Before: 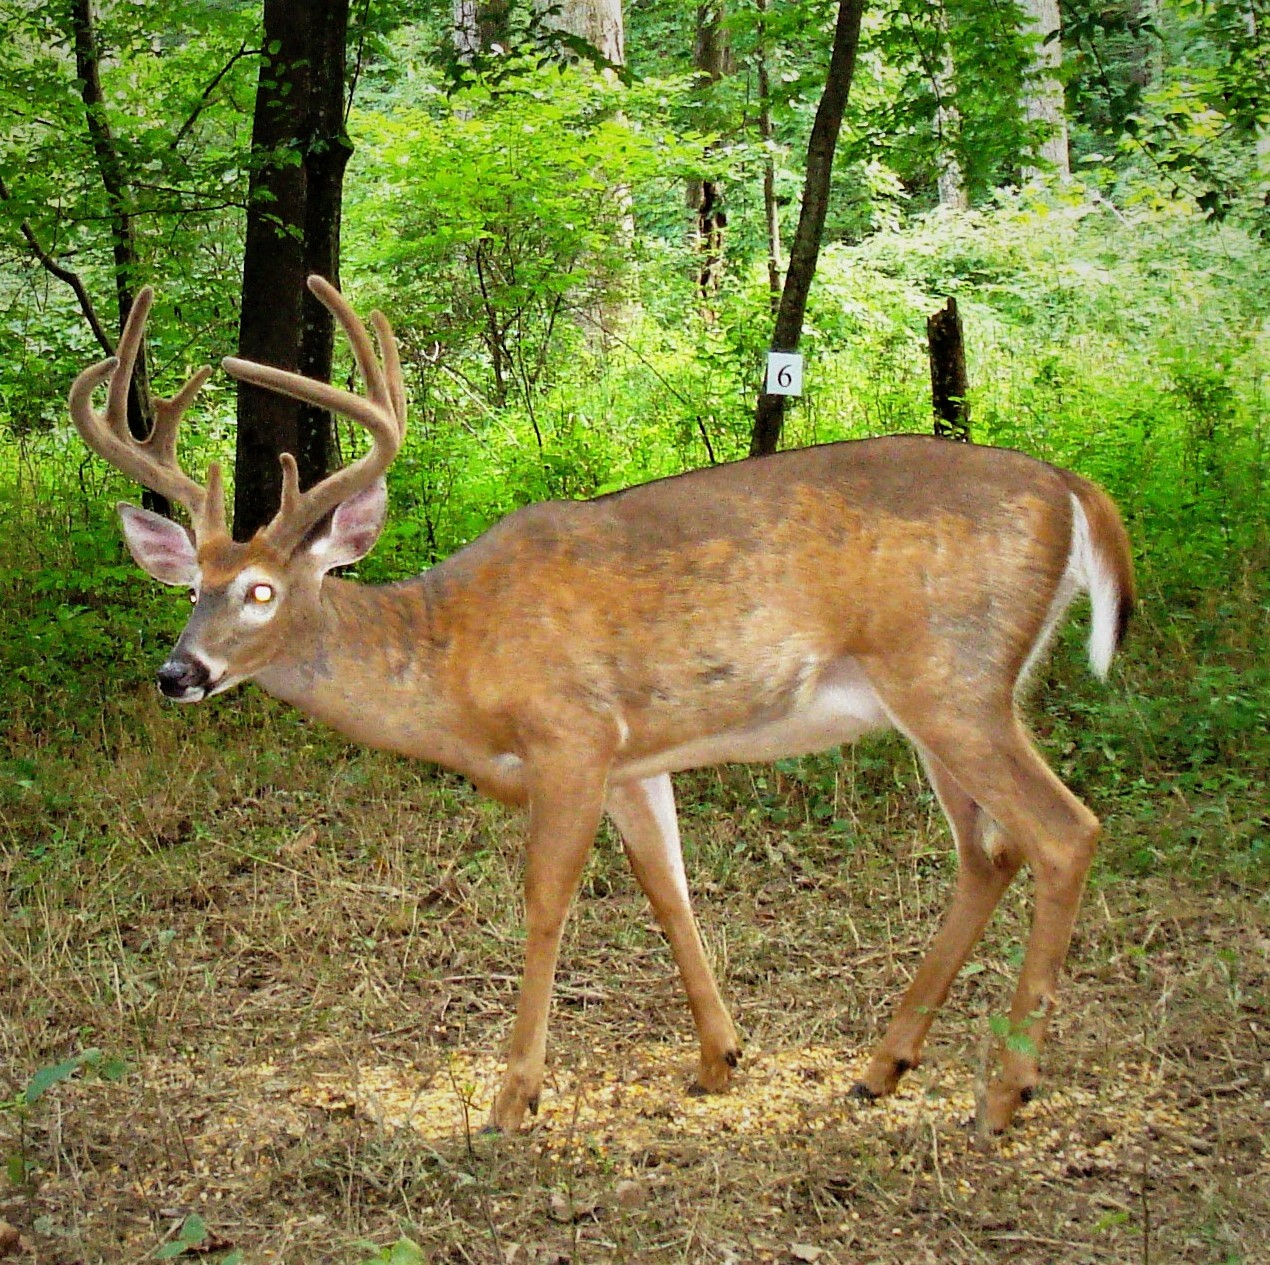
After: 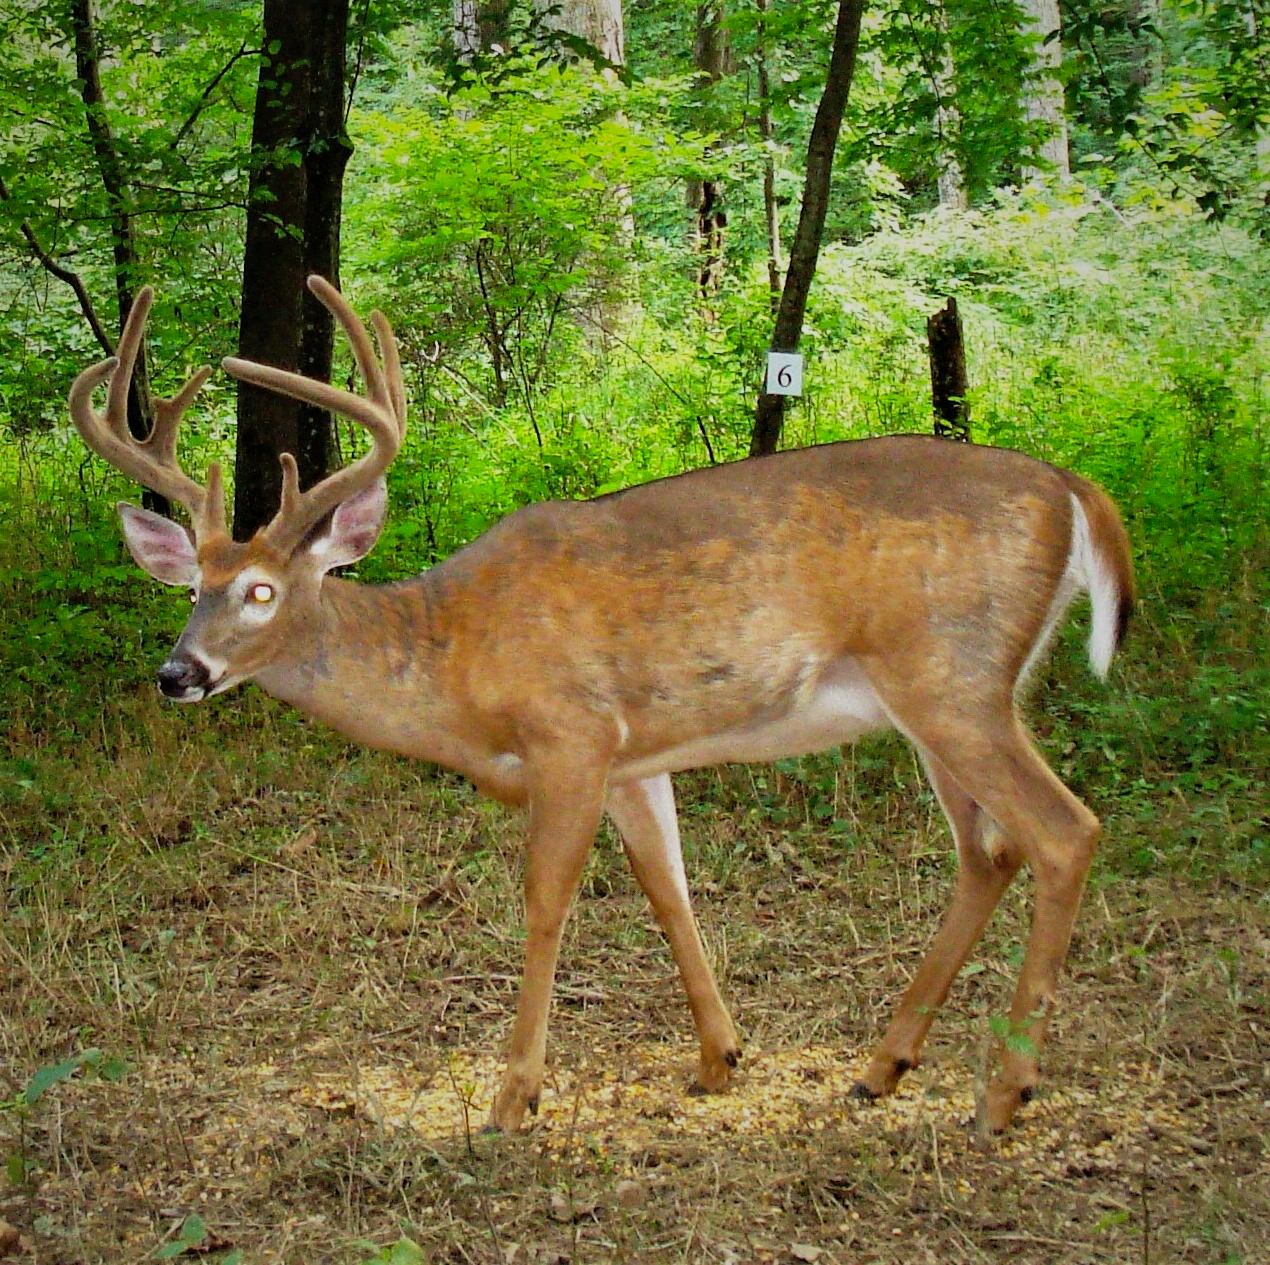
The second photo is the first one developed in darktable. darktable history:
shadows and highlights: radius 121.13, shadows 21.4, white point adjustment -9.72, highlights -14.39, soften with gaussian
color balance: mode lift, gamma, gain (sRGB)
